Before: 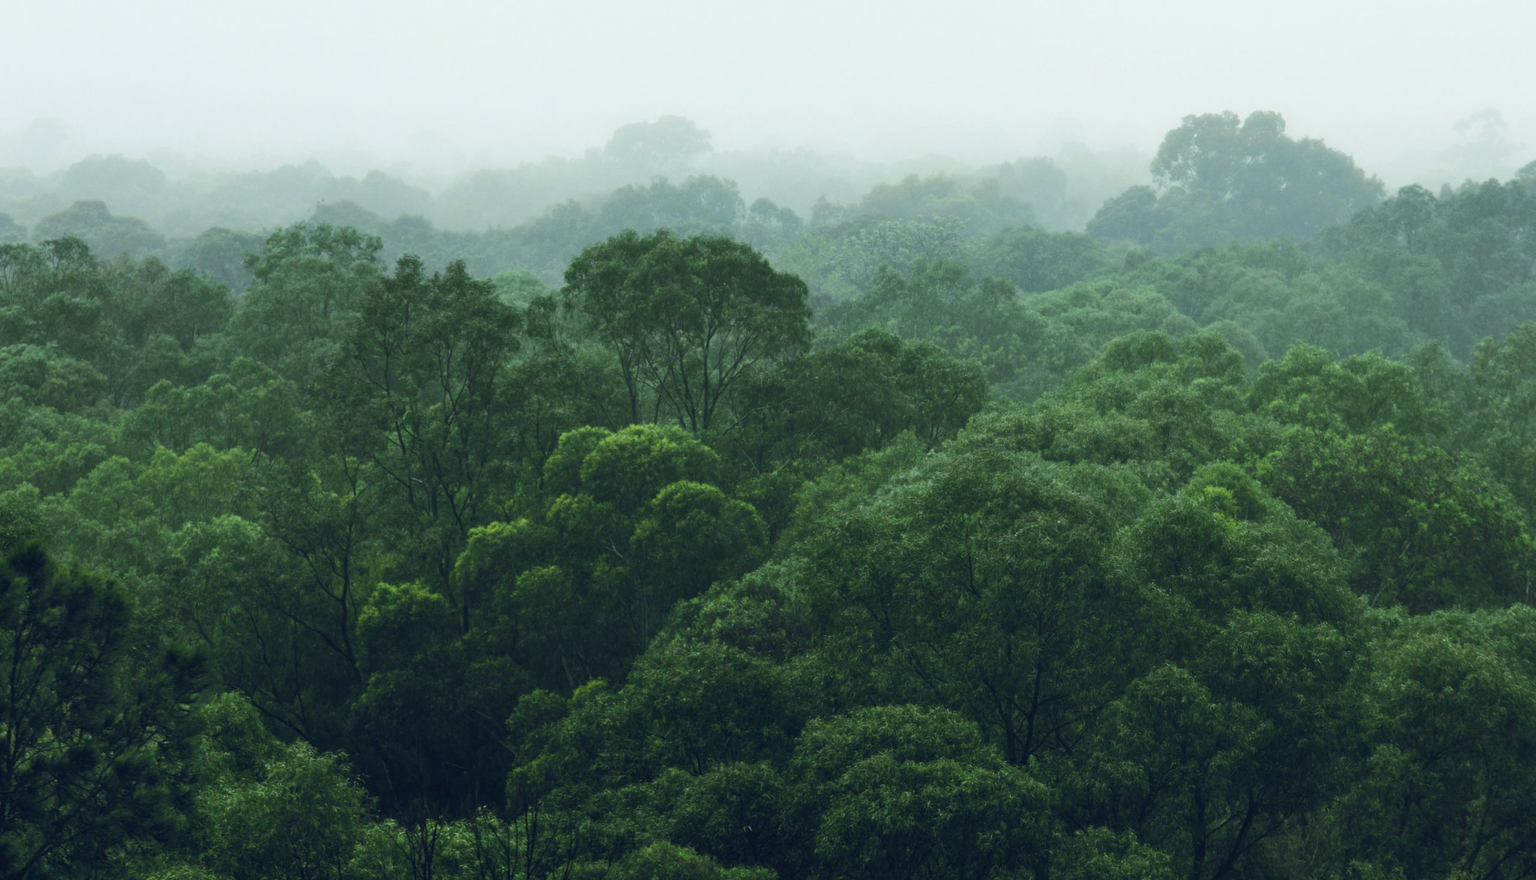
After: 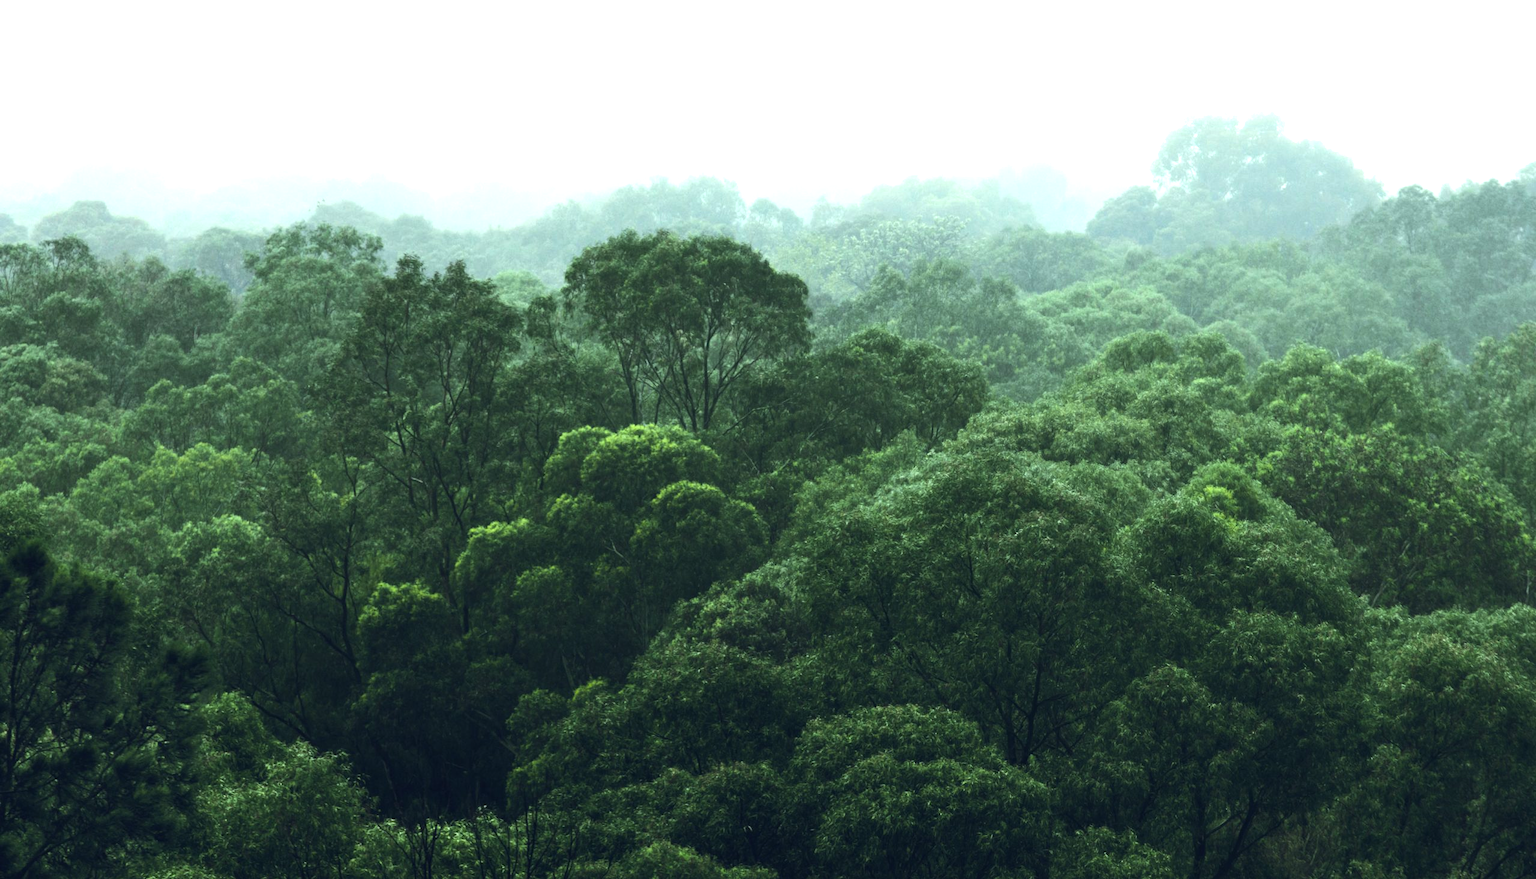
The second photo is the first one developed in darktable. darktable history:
exposure: exposure 0.485 EV, compensate highlight preservation false
tone equalizer: -8 EV -0.75 EV, -7 EV -0.7 EV, -6 EV -0.6 EV, -5 EV -0.4 EV, -3 EV 0.4 EV, -2 EV 0.6 EV, -1 EV 0.7 EV, +0 EV 0.75 EV, edges refinement/feathering 500, mask exposure compensation -1.57 EV, preserve details no
